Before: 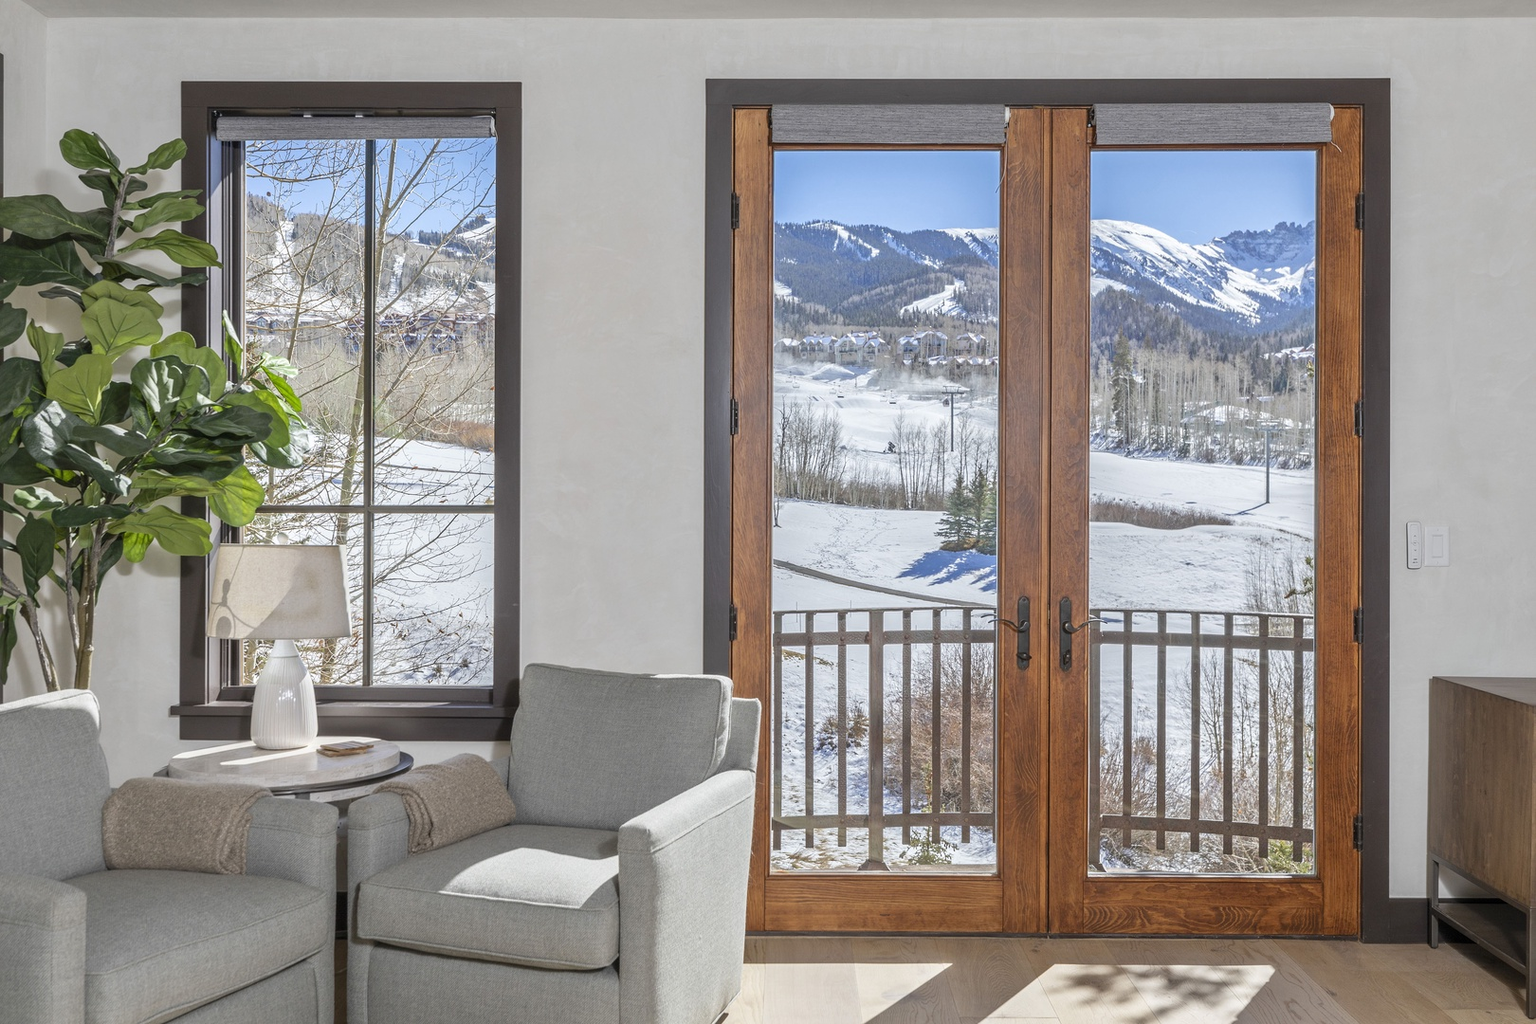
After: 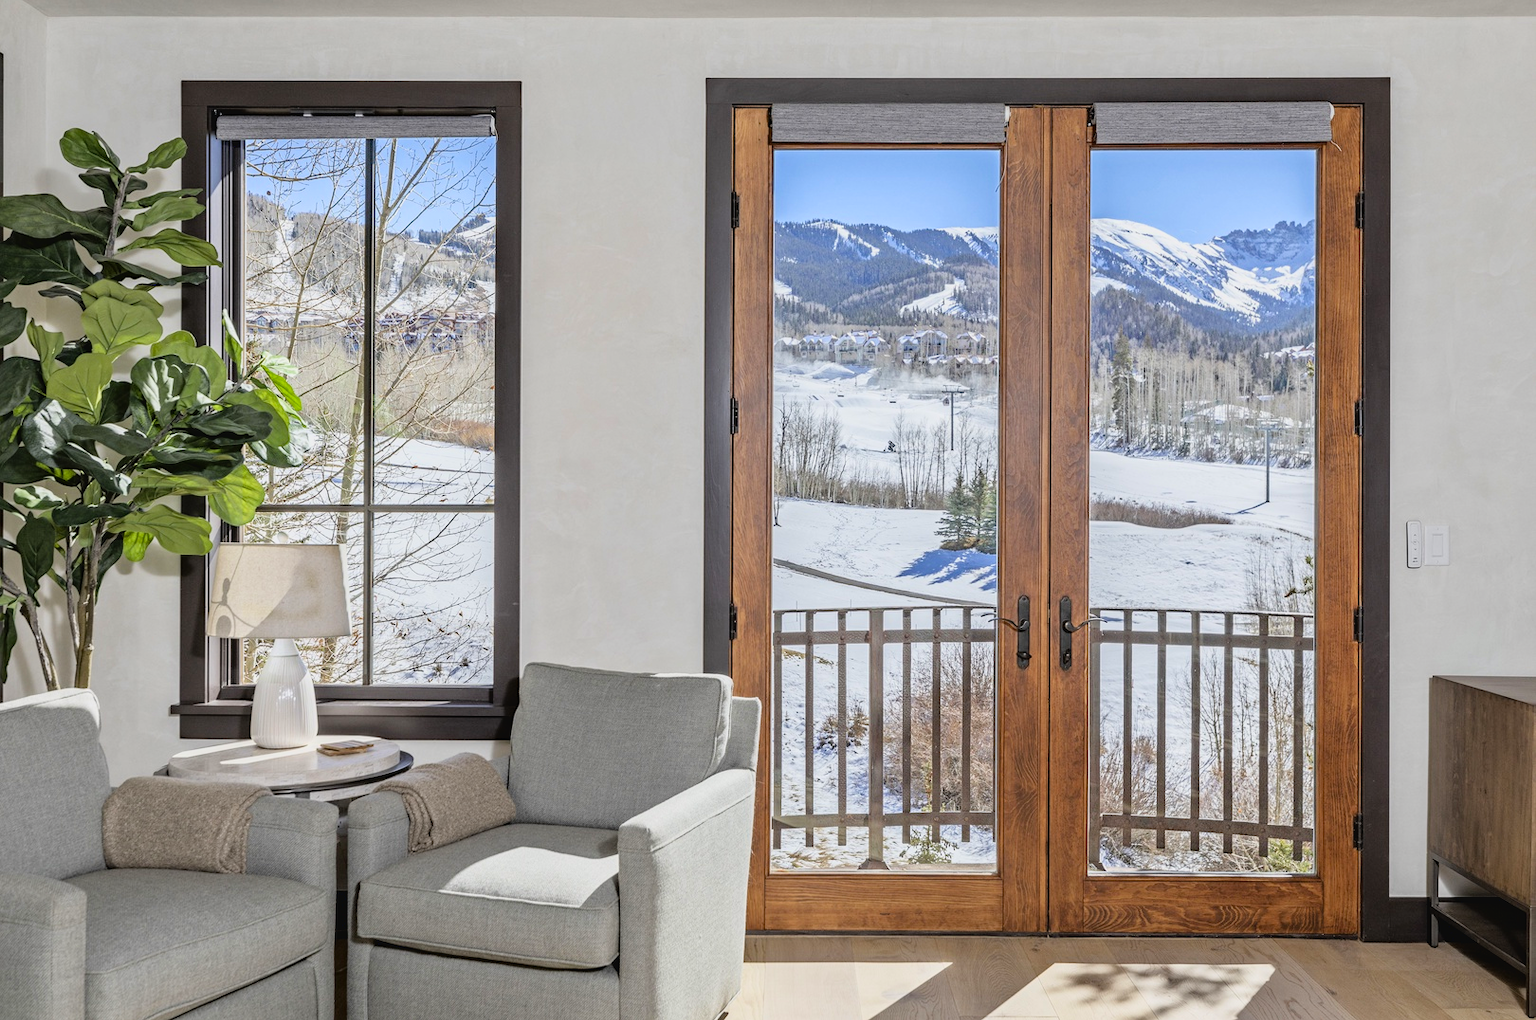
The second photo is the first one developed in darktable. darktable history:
filmic rgb: black relative exposure -5.68 EV, white relative exposure 3.4 EV, threshold 6 EV, hardness 3.68, color science v6 (2022), iterations of high-quality reconstruction 0, enable highlight reconstruction true
crop: top 0.11%, bottom 0.174%
haze removal: compatibility mode true, adaptive false
tone curve: curves: ch0 [(0, 0.028) (0.138, 0.156) (0.468, 0.516) (0.754, 0.823) (1, 1)], color space Lab, linked channels, preserve colors none
